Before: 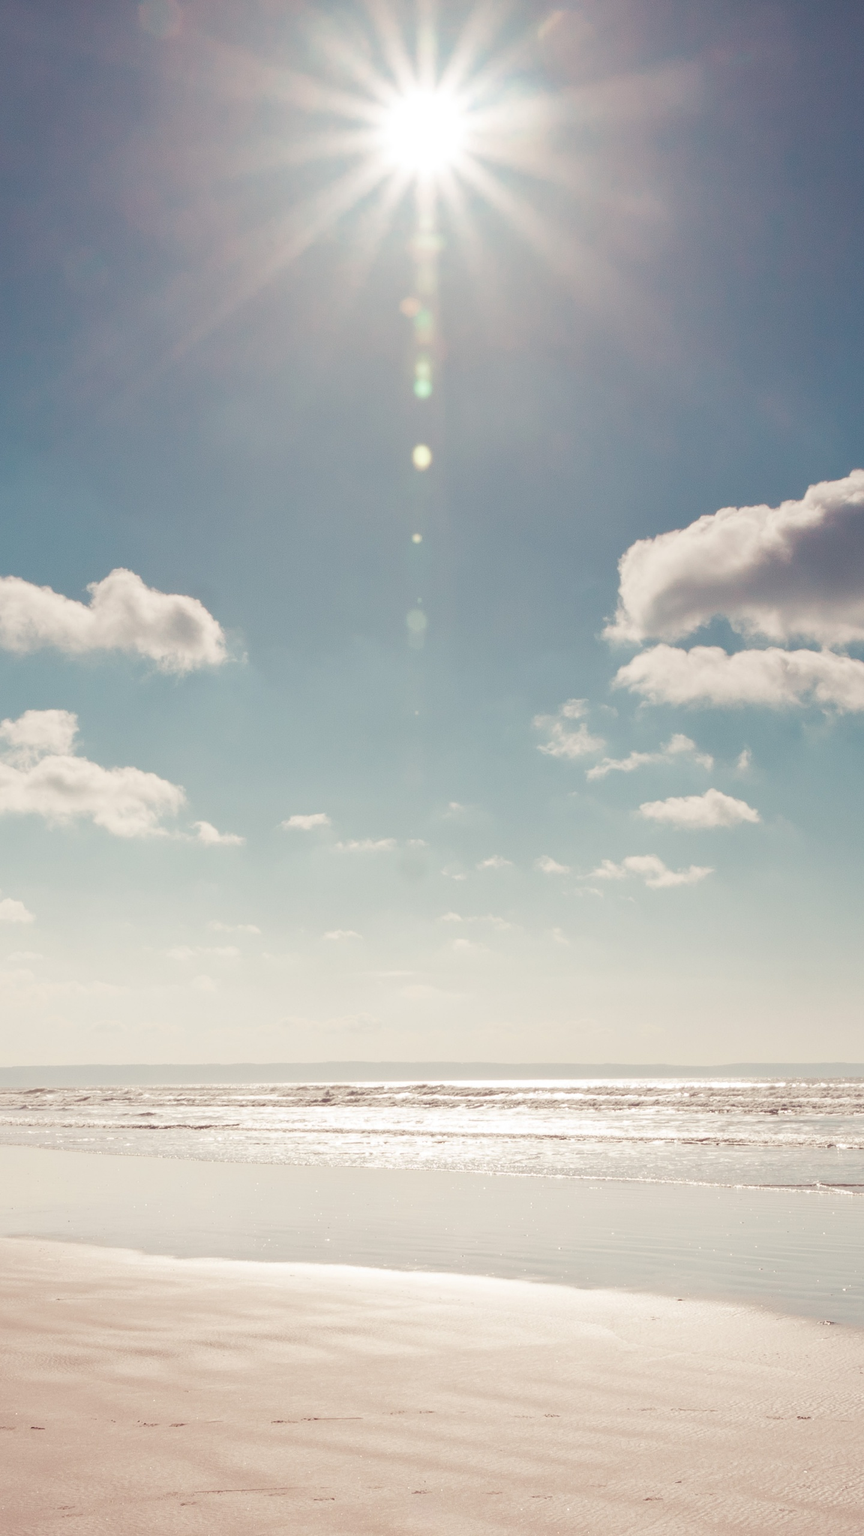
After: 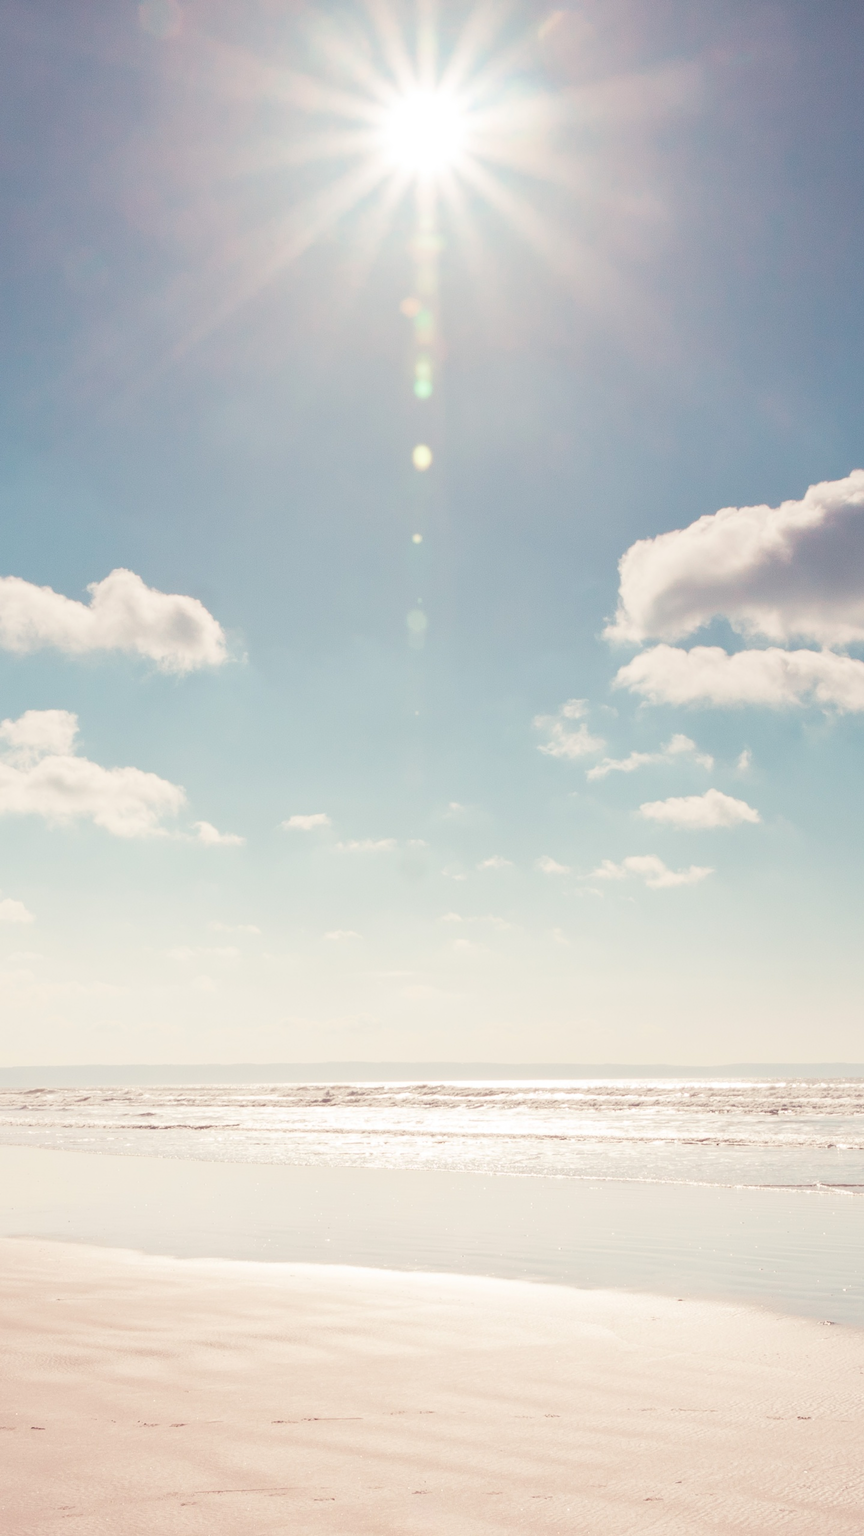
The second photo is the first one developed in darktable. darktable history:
tone curve: curves: ch0 [(0, 0) (0.003, 0.004) (0.011, 0.015) (0.025, 0.033) (0.044, 0.059) (0.069, 0.093) (0.1, 0.133) (0.136, 0.182) (0.177, 0.237) (0.224, 0.3) (0.277, 0.369) (0.335, 0.437) (0.399, 0.511) (0.468, 0.584) (0.543, 0.656) (0.623, 0.729) (0.709, 0.8) (0.801, 0.872) (0.898, 0.935) (1, 1)], color space Lab, independent channels, preserve colors none
